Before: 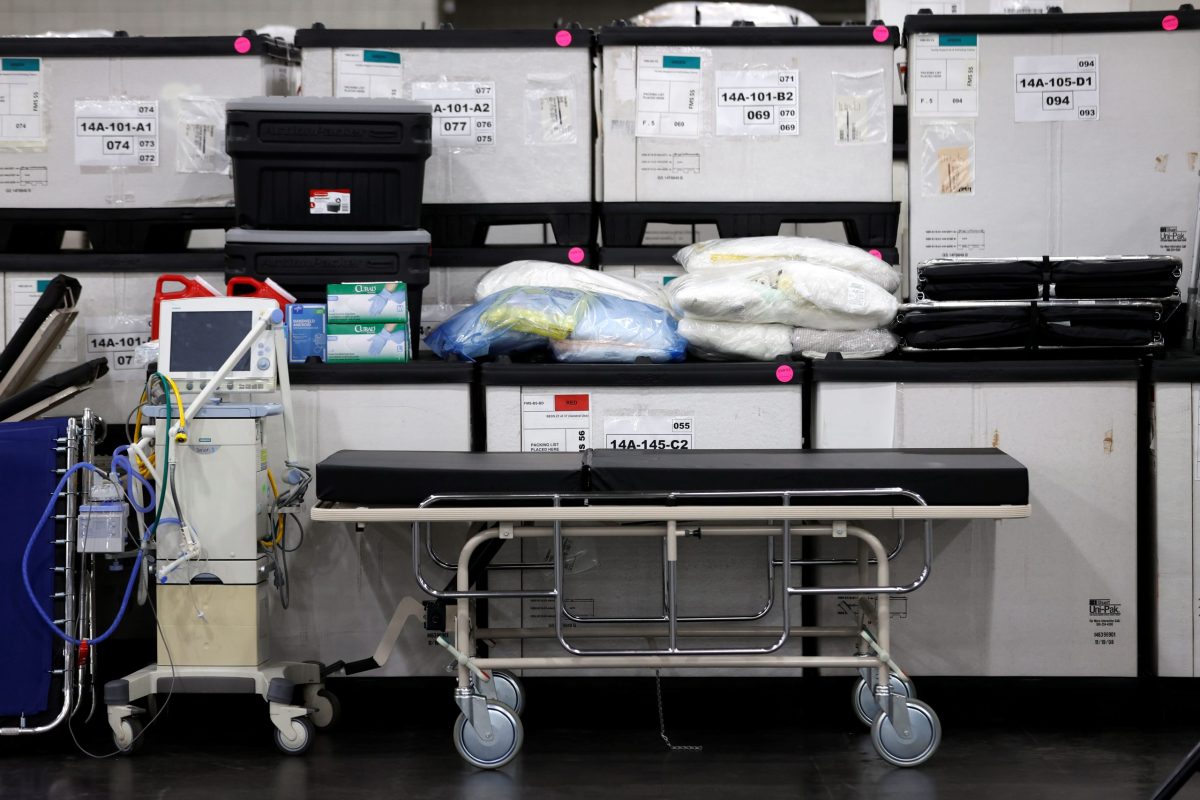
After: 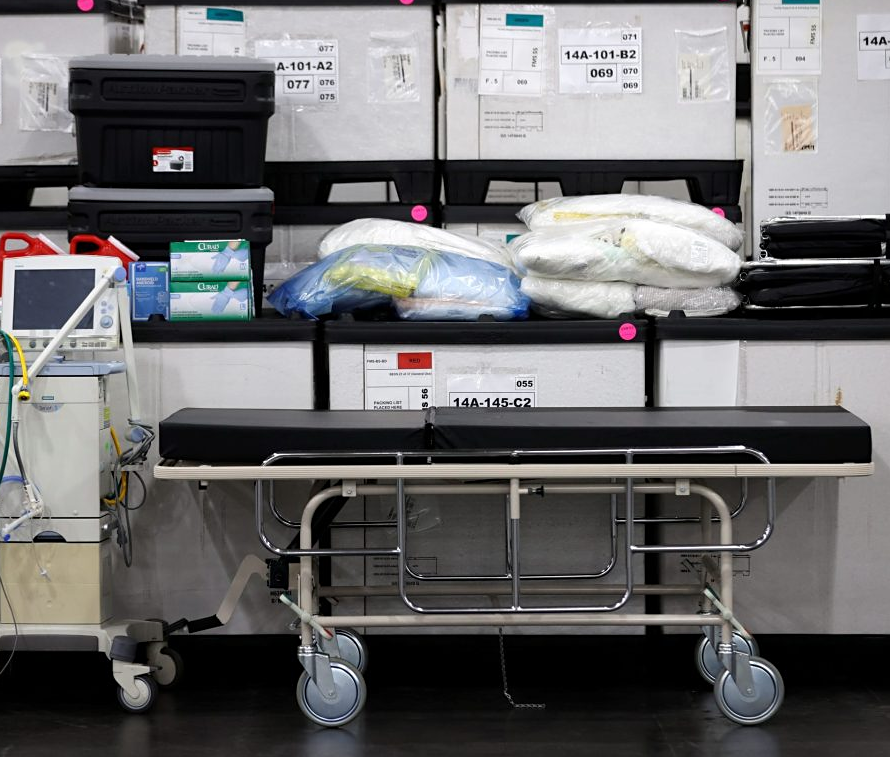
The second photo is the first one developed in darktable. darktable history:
crop and rotate: left 13.15%, top 5.251%, right 12.609%
sharpen: amount 0.2
